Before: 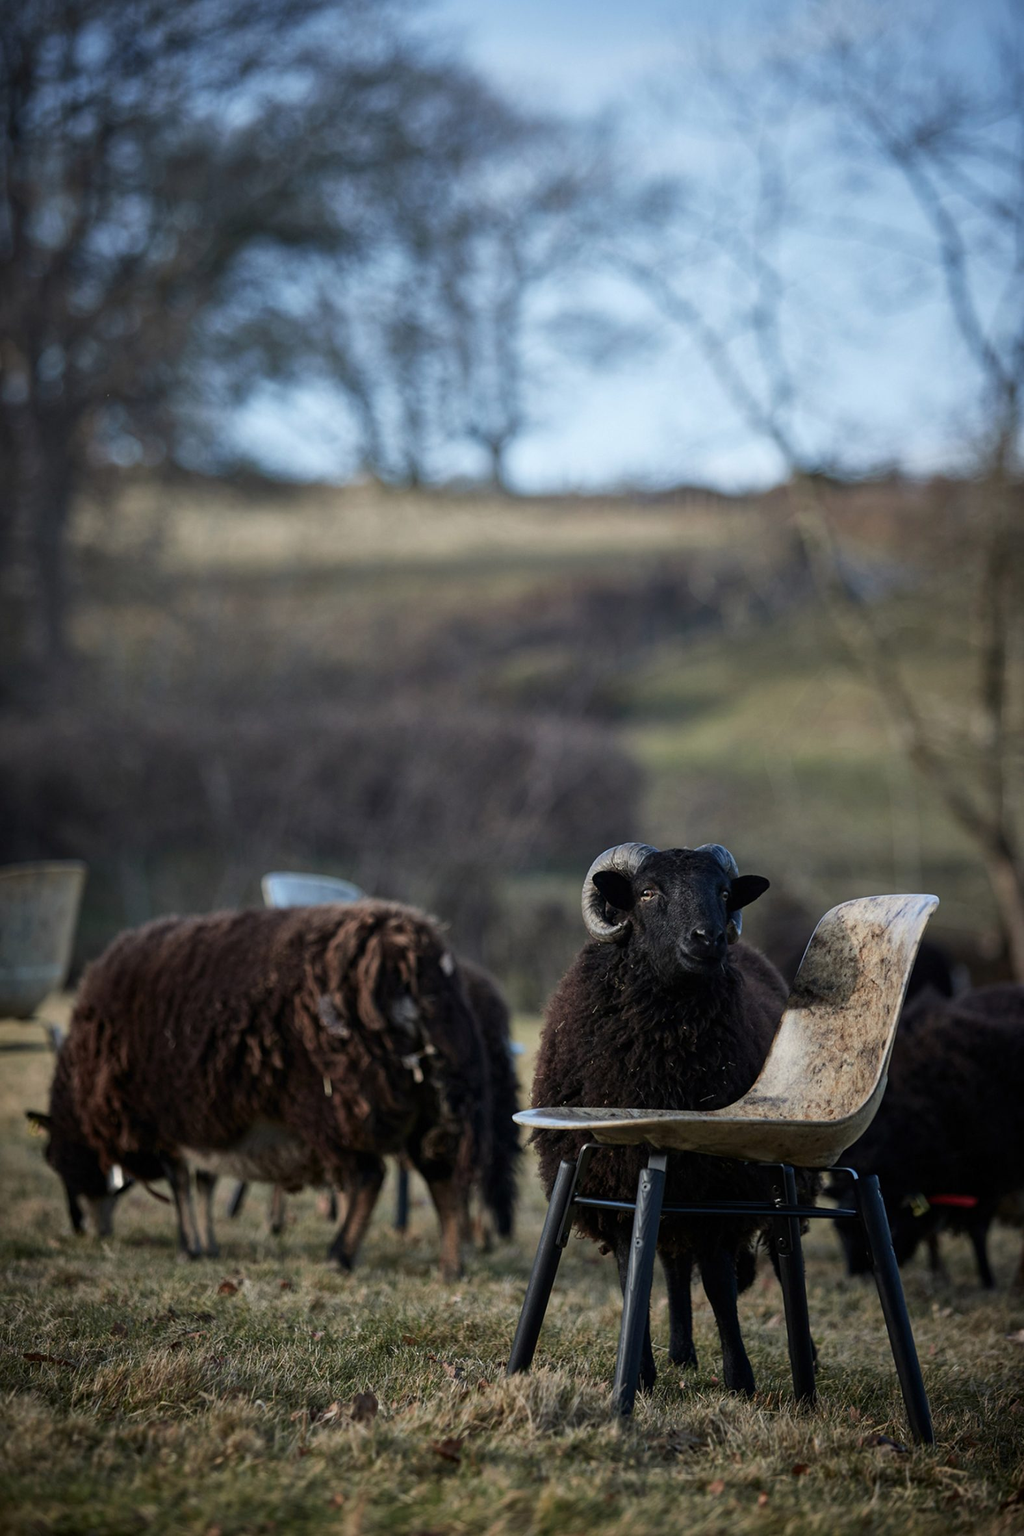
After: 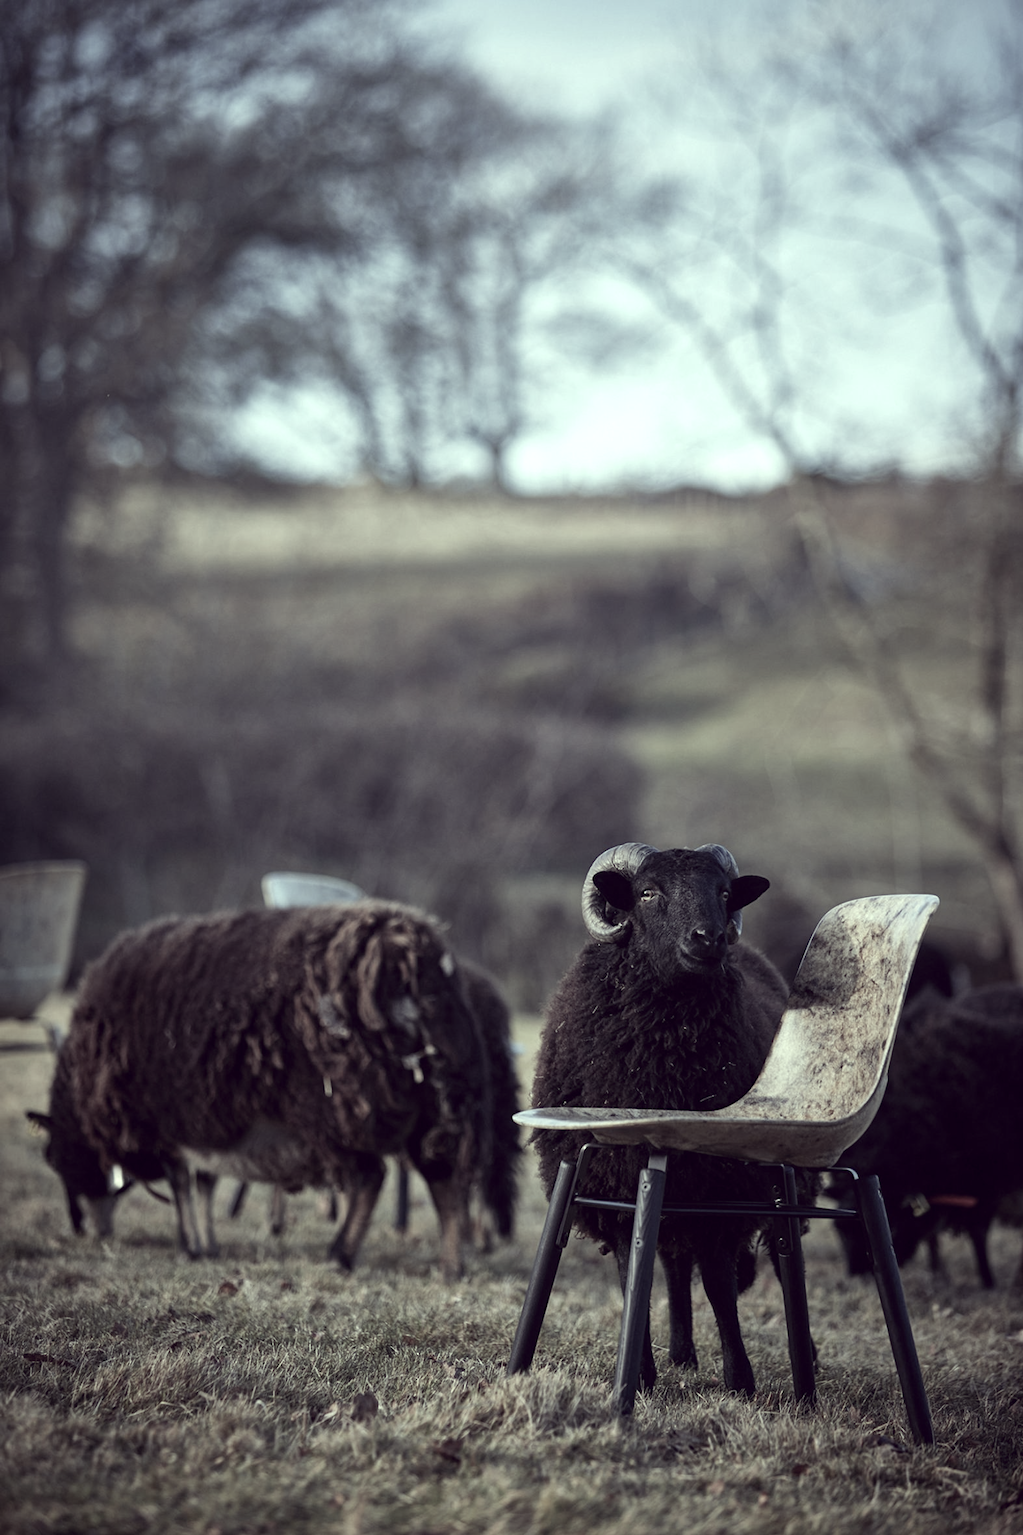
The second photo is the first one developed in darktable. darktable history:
exposure: black level correction 0, exposure 0.498 EV, compensate exposure bias true, compensate highlight preservation false
color correction: highlights a* -20.76, highlights b* 20.77, shadows a* 19.8, shadows b* -21.24, saturation 0.387
